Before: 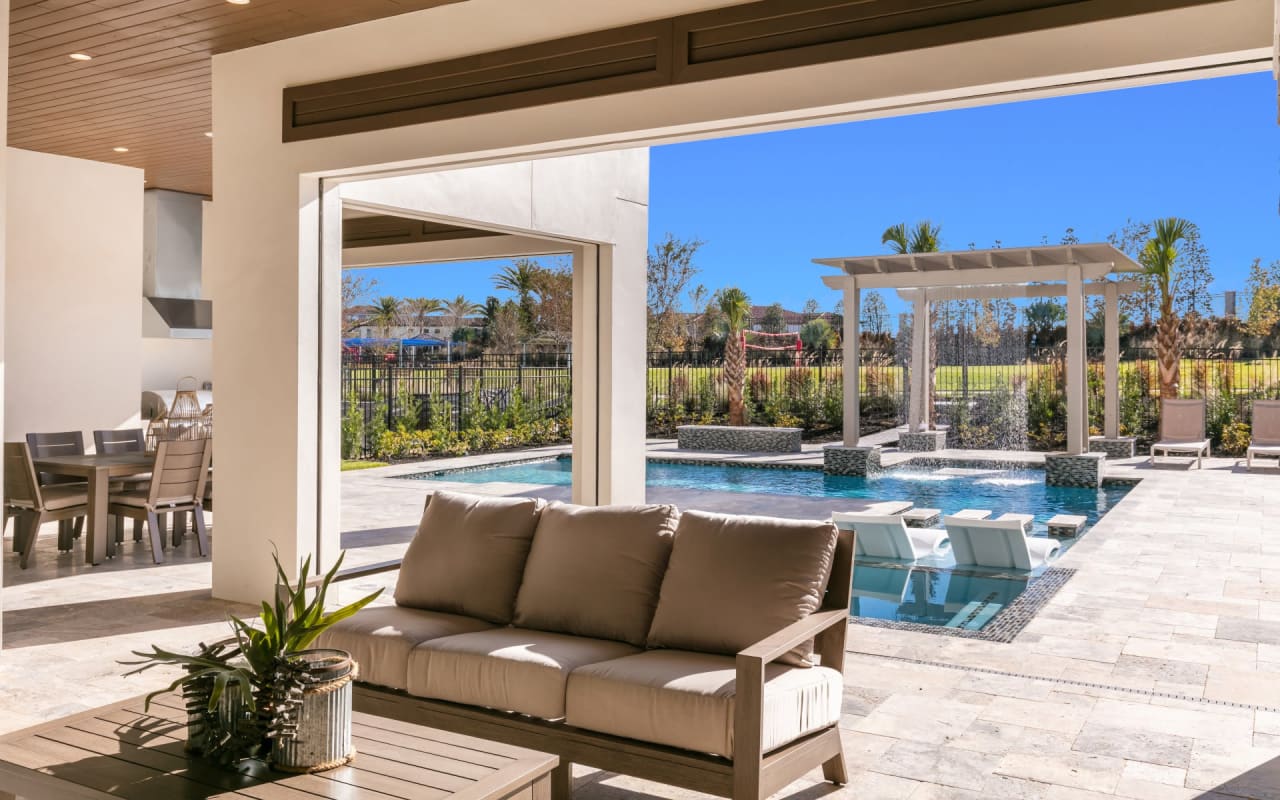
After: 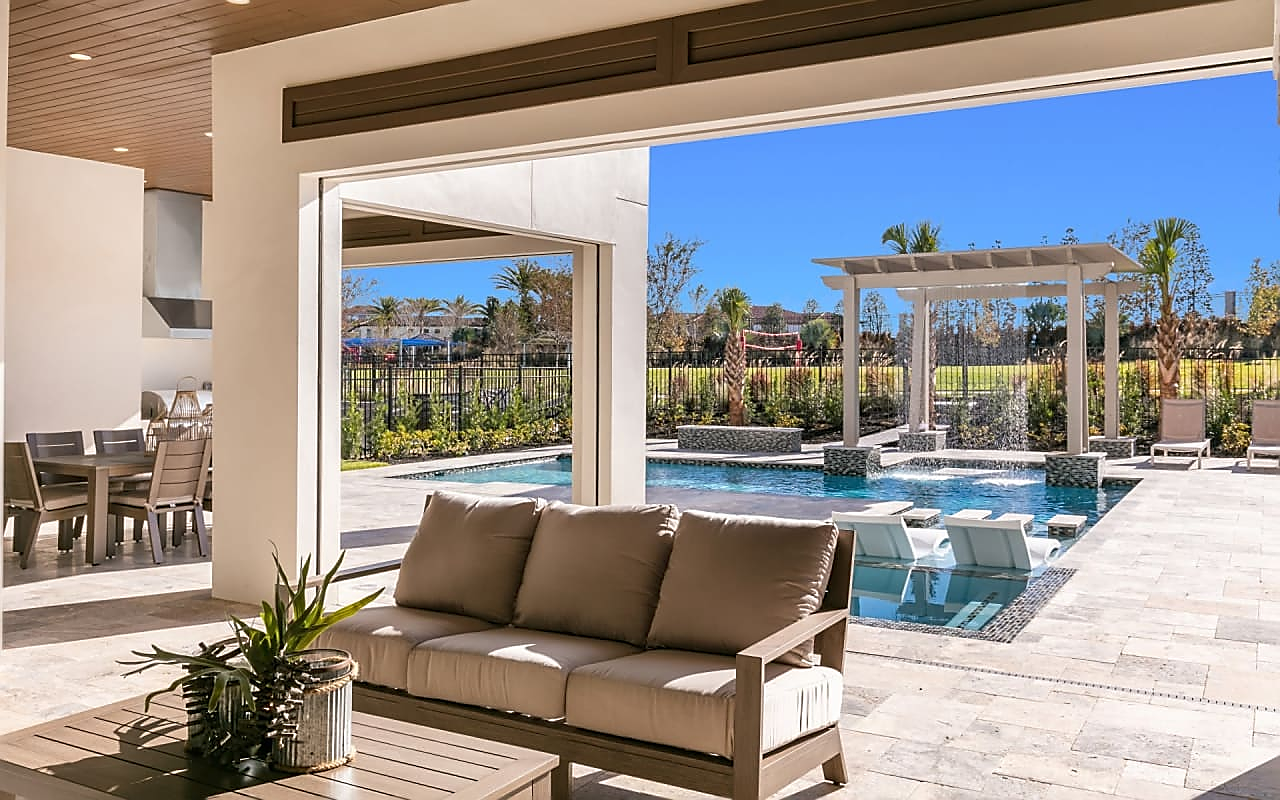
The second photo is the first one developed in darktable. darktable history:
sharpen: radius 1.351, amount 1.237, threshold 0.784
